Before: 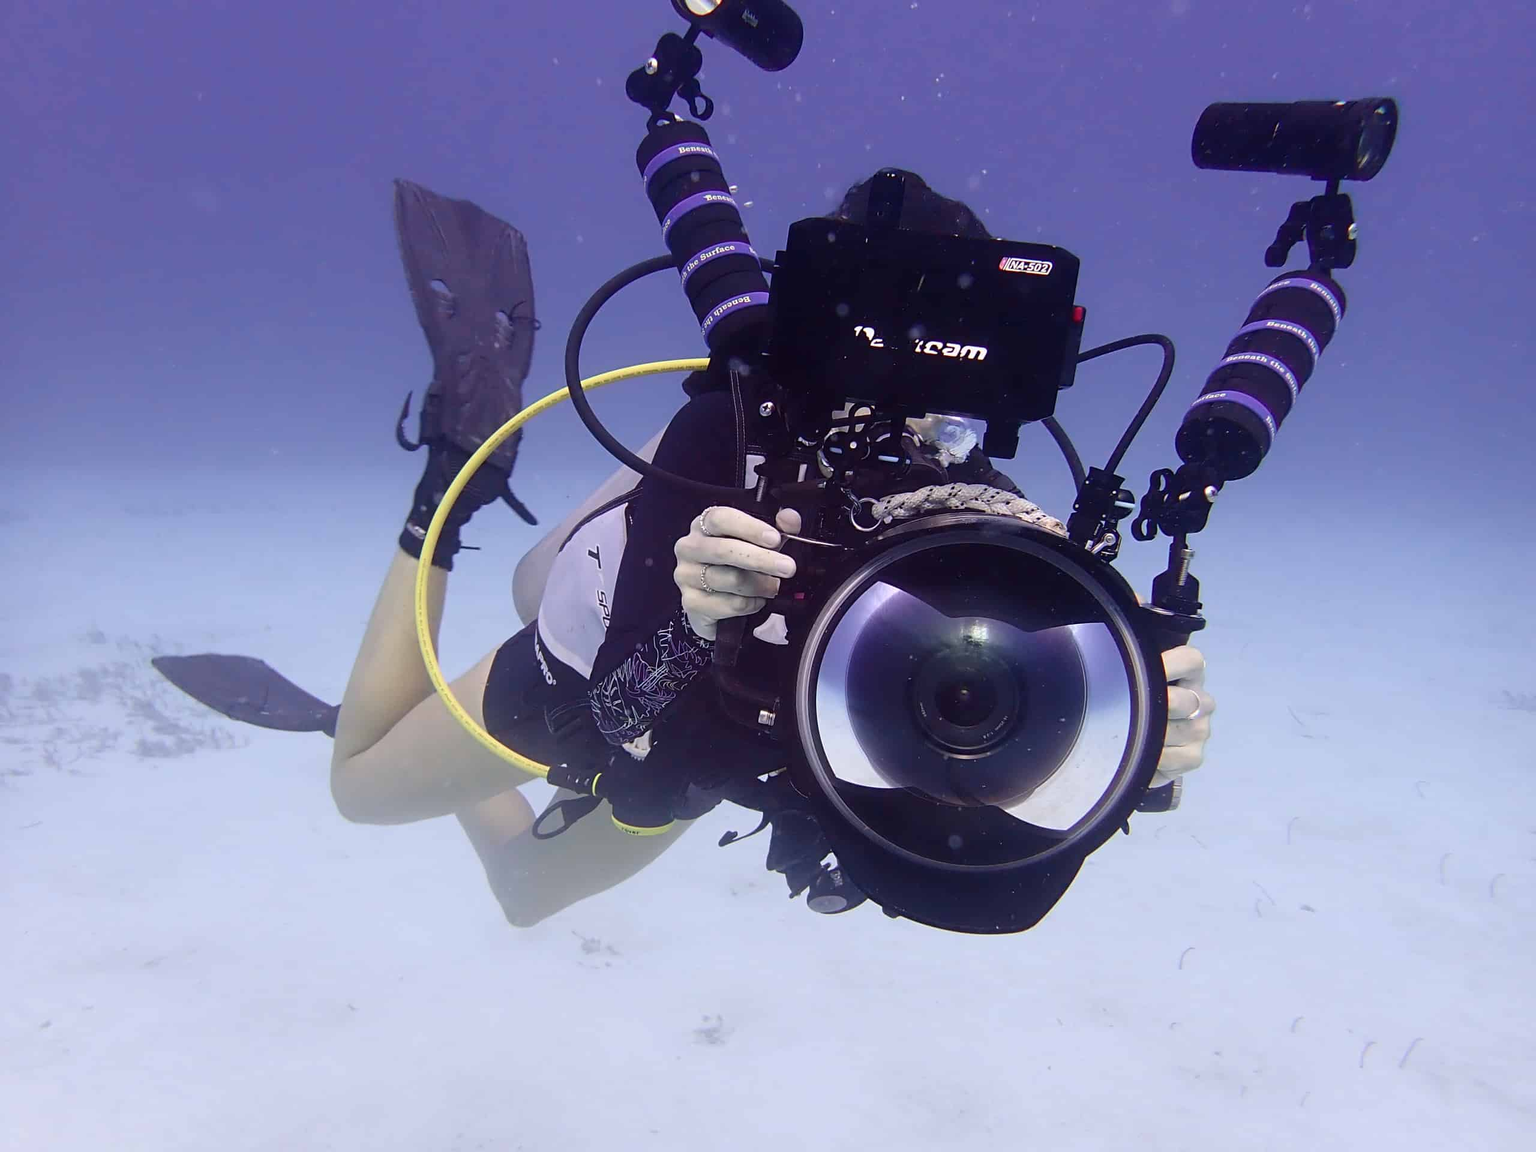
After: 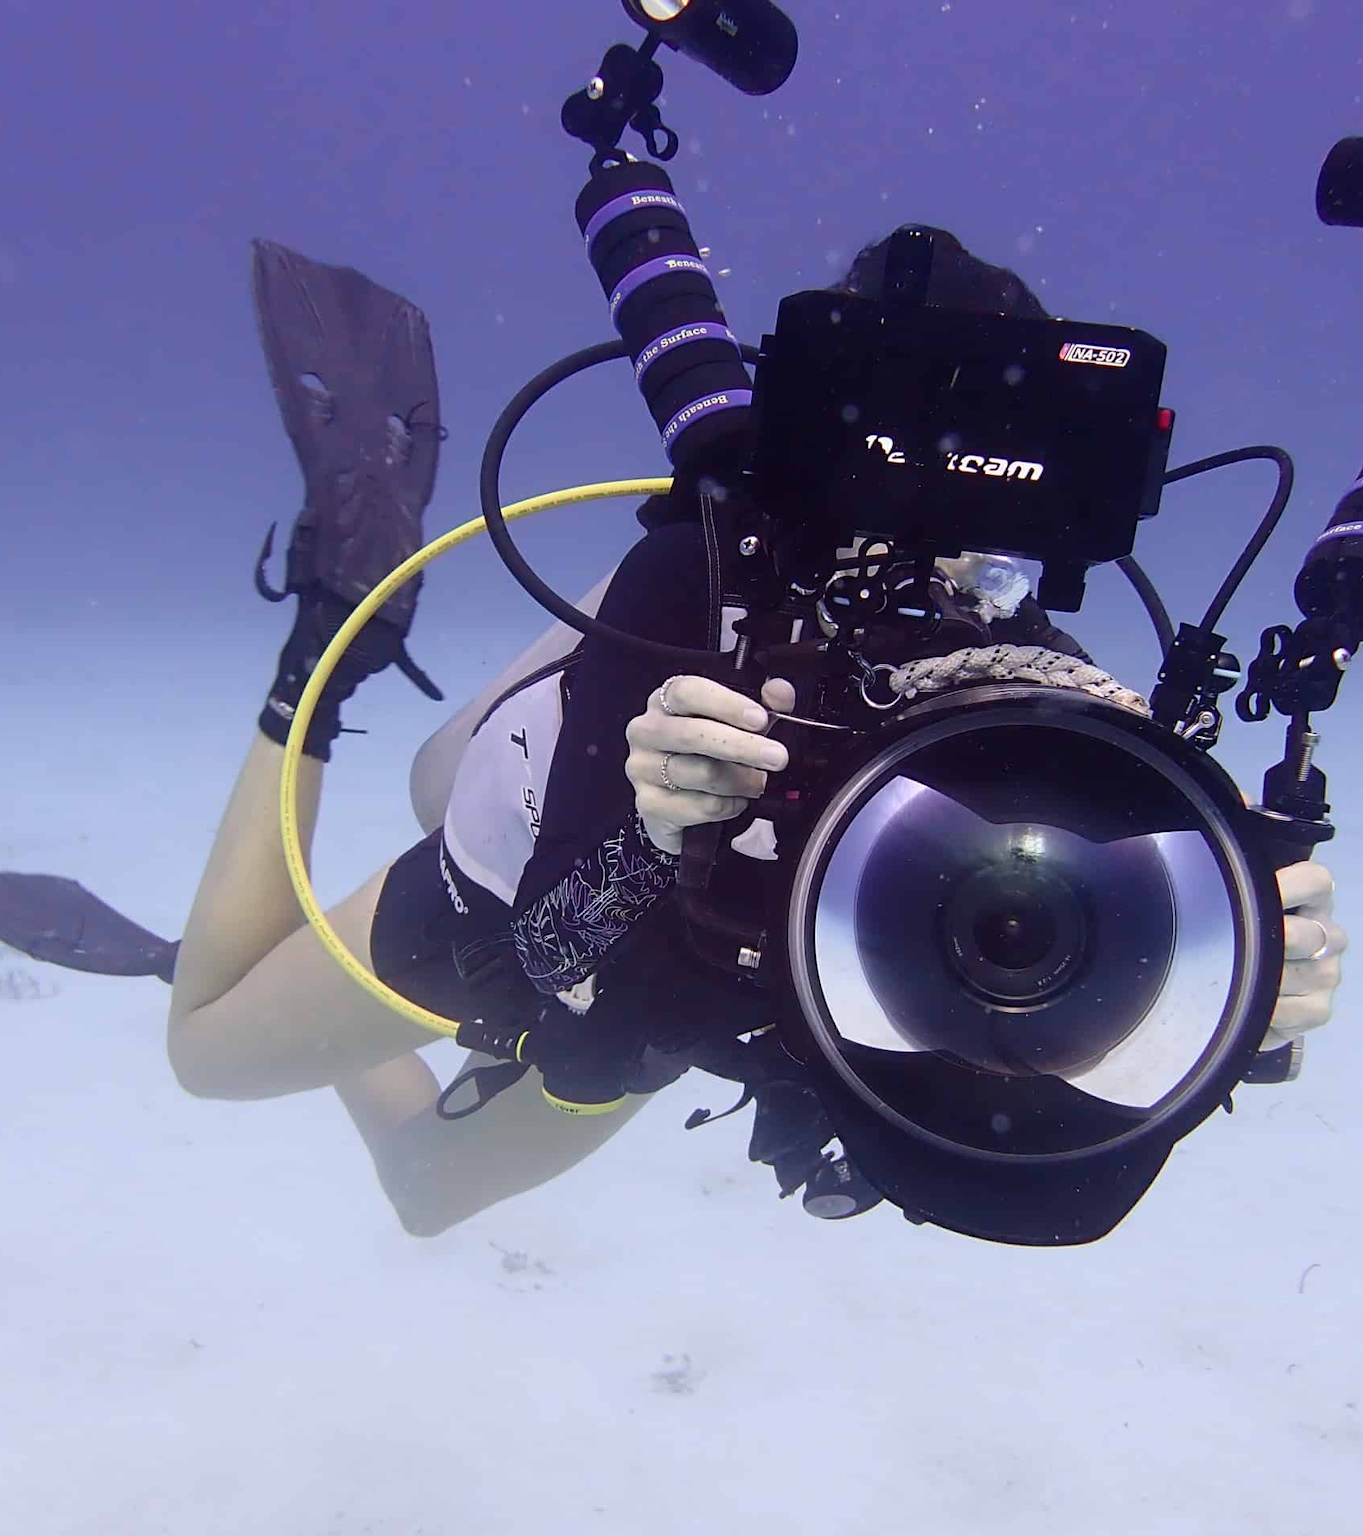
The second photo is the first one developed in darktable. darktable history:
crop and rotate: left 13.369%, right 20.064%
